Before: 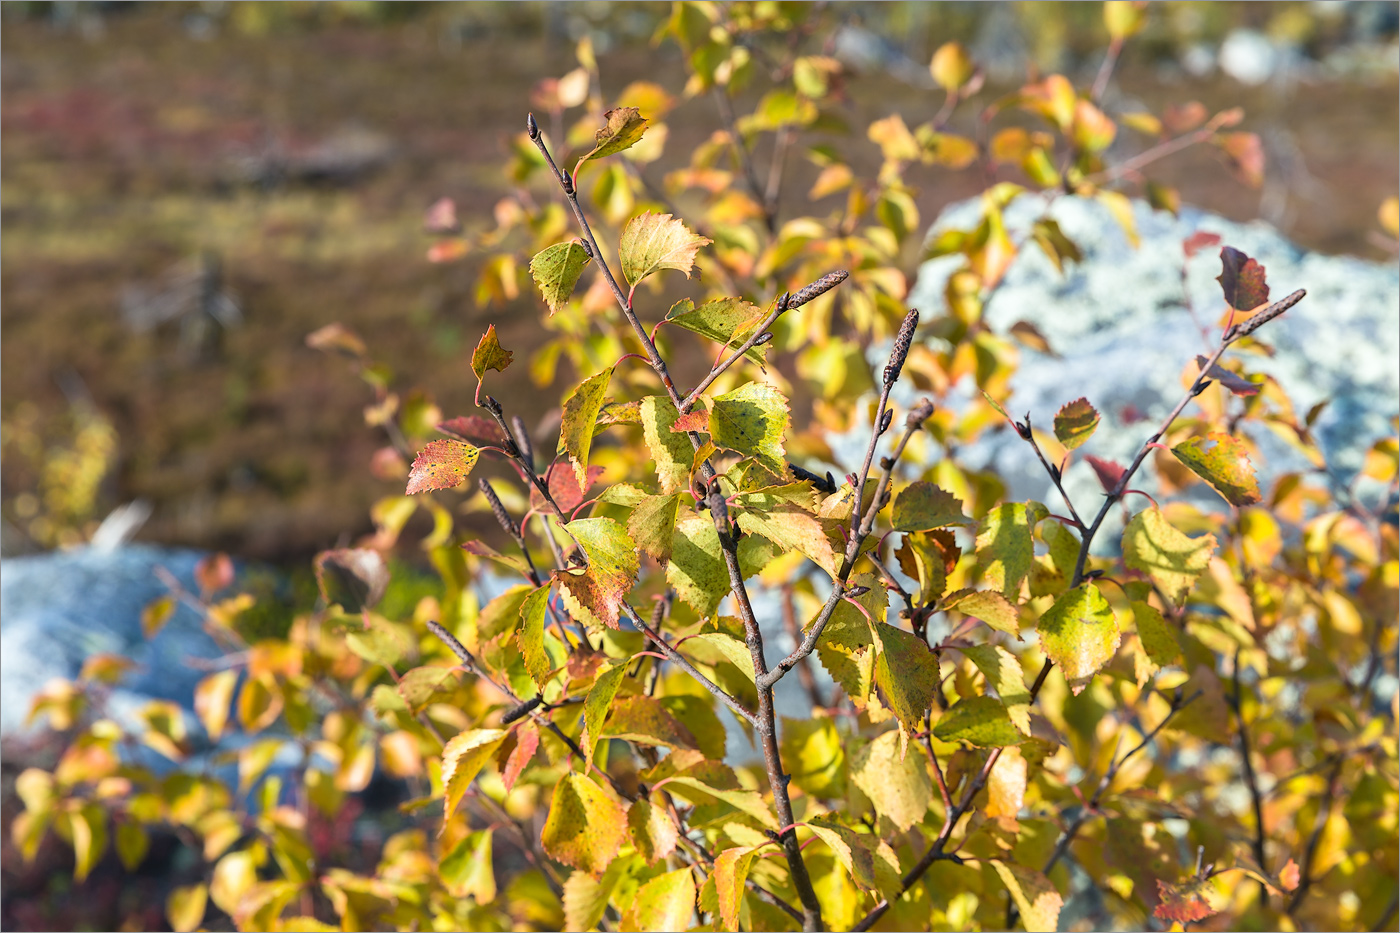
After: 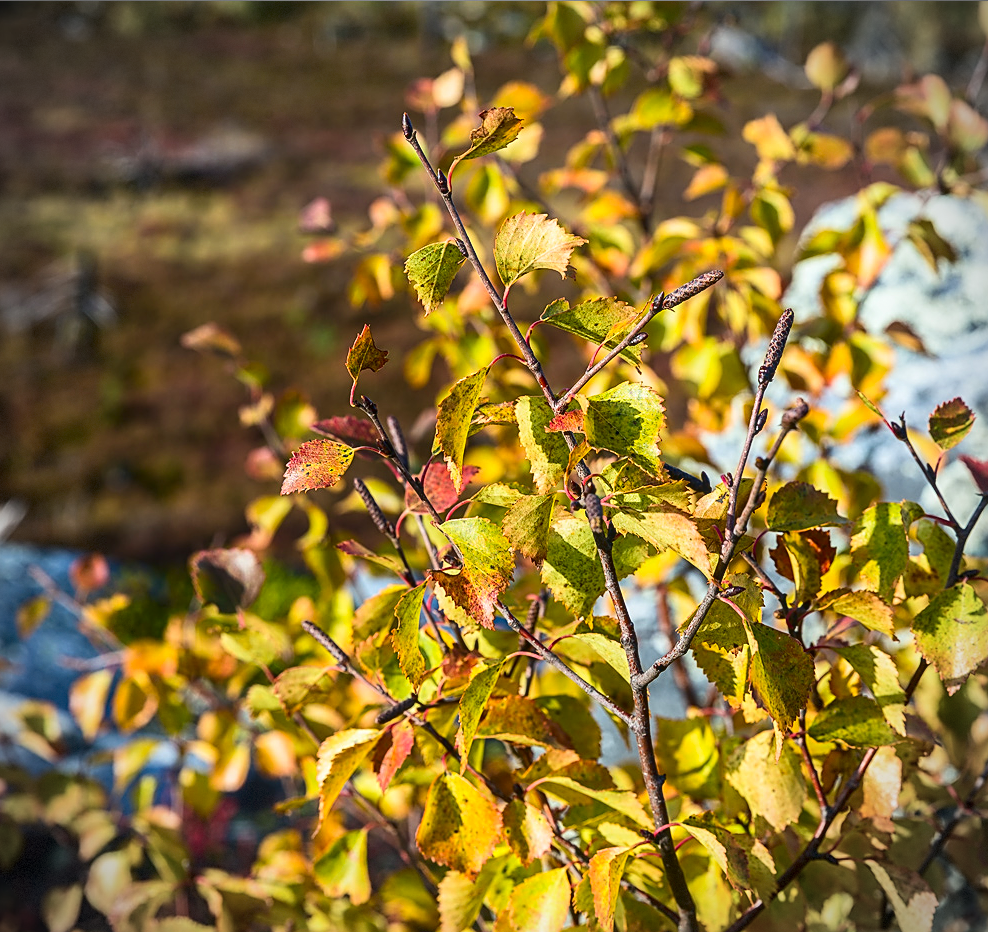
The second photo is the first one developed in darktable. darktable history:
exposure: compensate highlight preservation false
sharpen: on, module defaults
crop and rotate: left 9.043%, right 20.315%
local contrast: detail 110%
vignetting: dithering 8-bit output, unbound false
contrast brightness saturation: contrast 0.194, brightness -0.103, saturation 0.215
